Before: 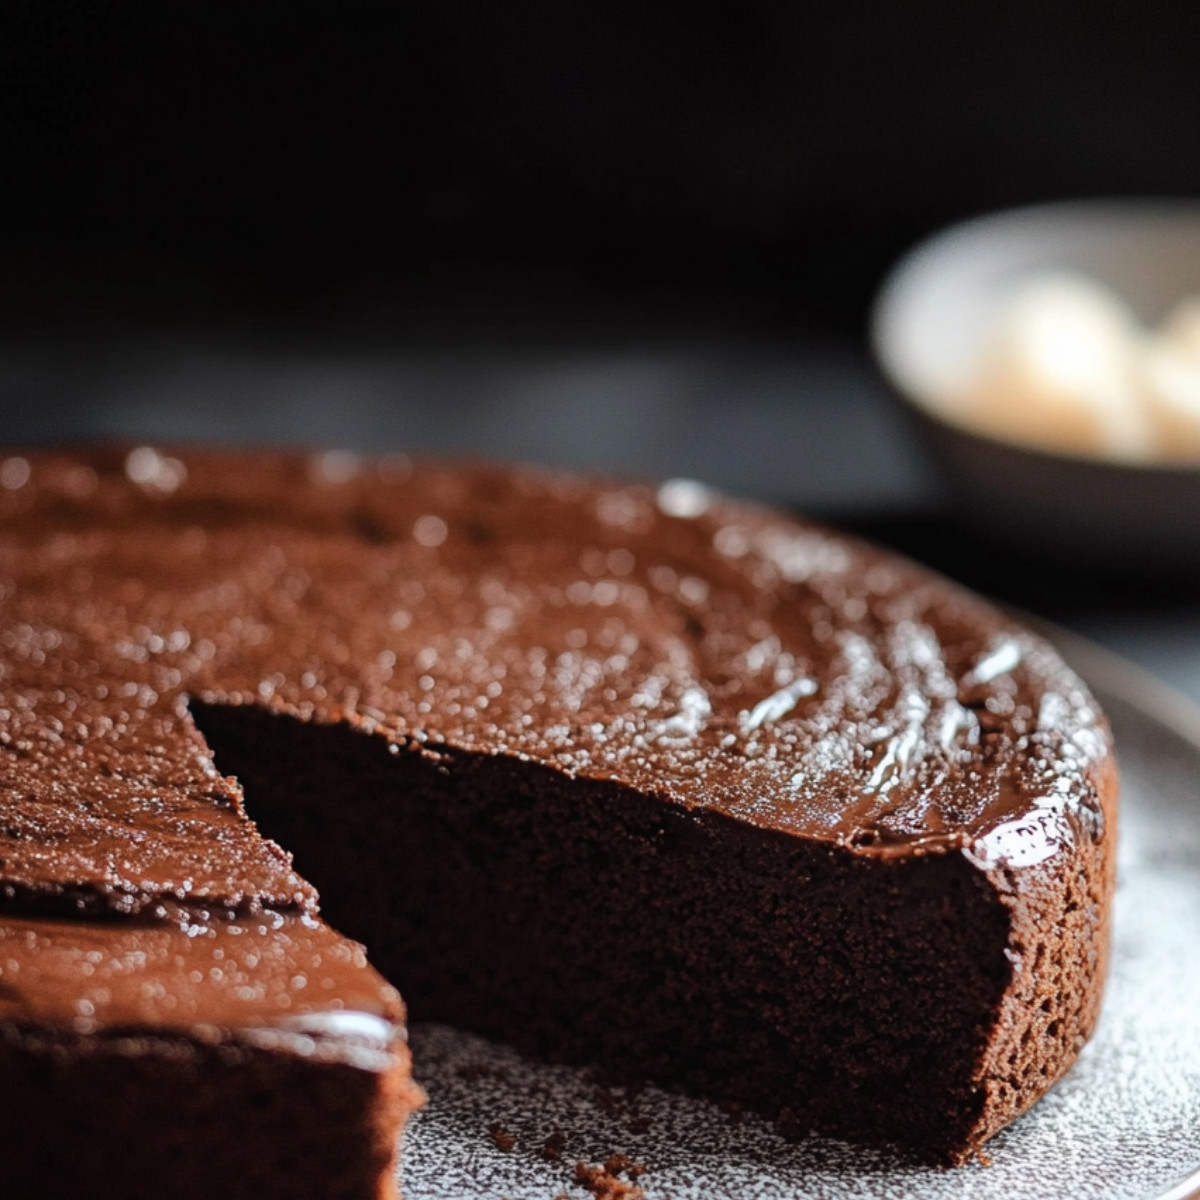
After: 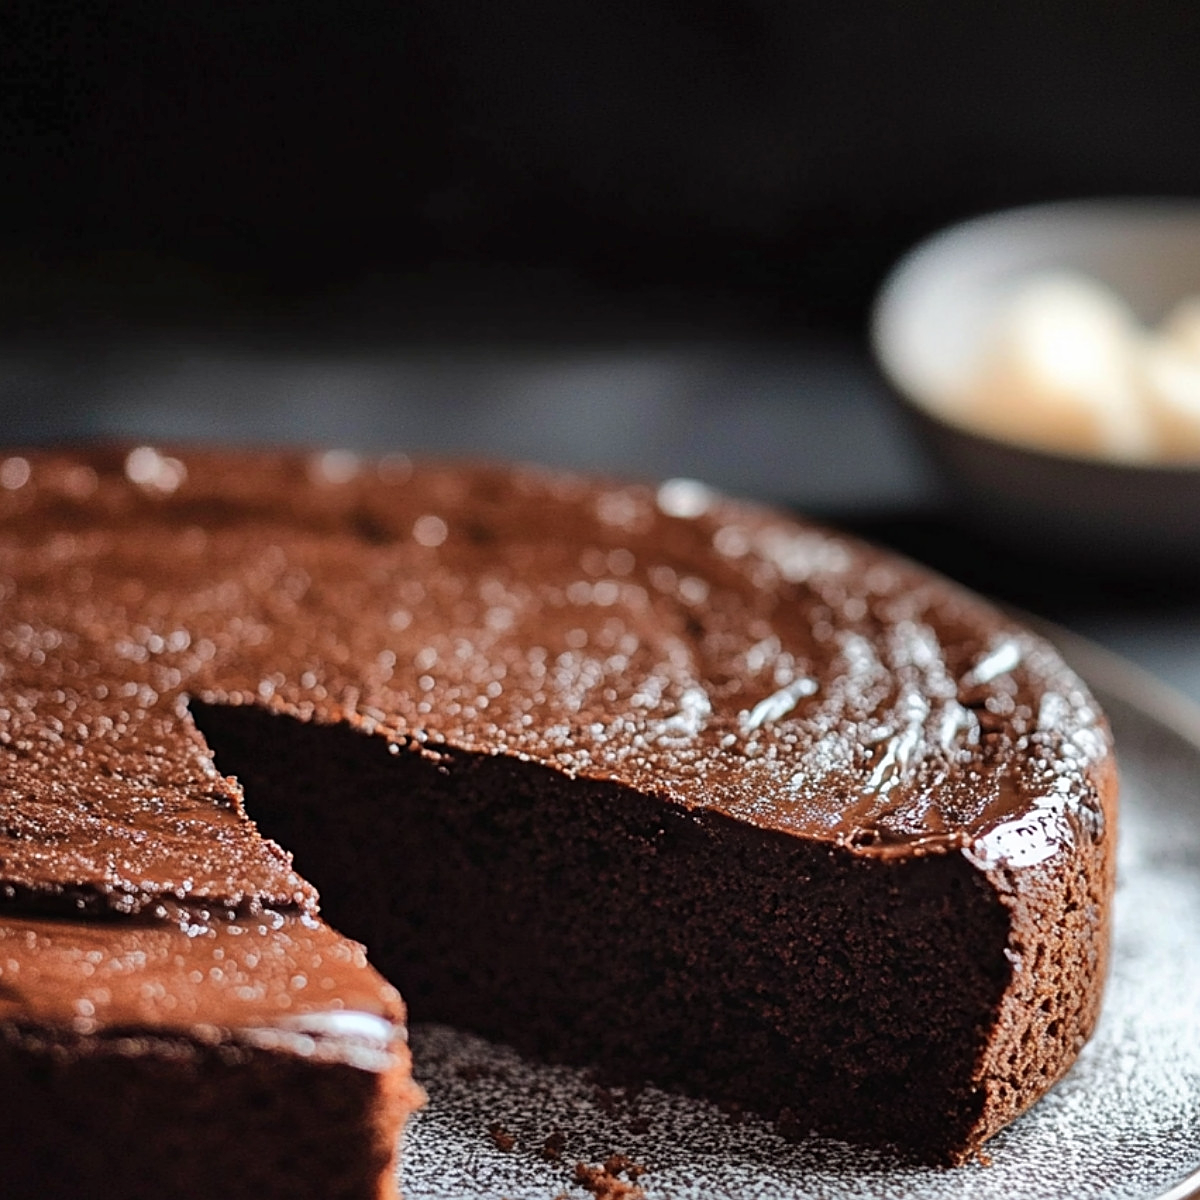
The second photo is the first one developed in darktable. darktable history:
shadows and highlights: radius 108.04, shadows 45.79, highlights -66.61, low approximation 0.01, soften with gaussian
sharpen: on, module defaults
